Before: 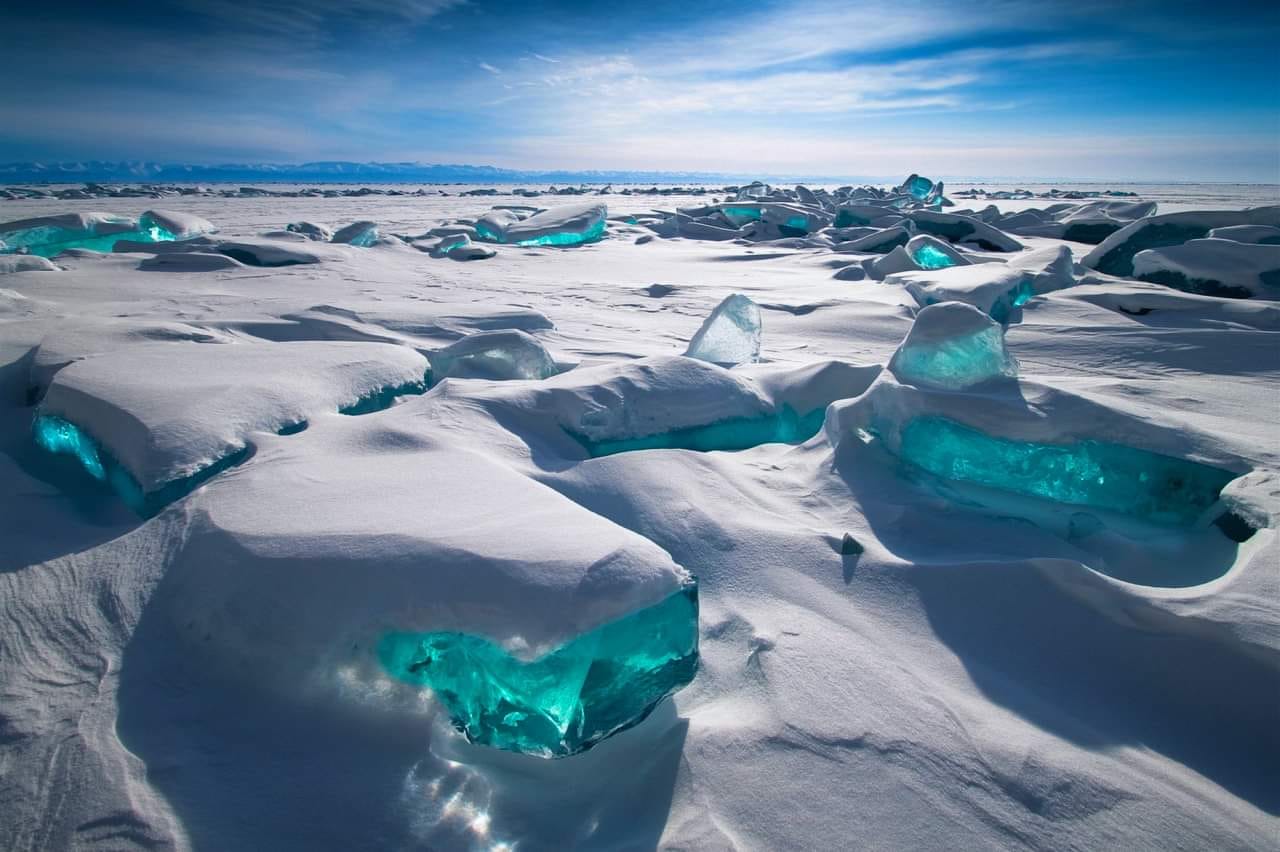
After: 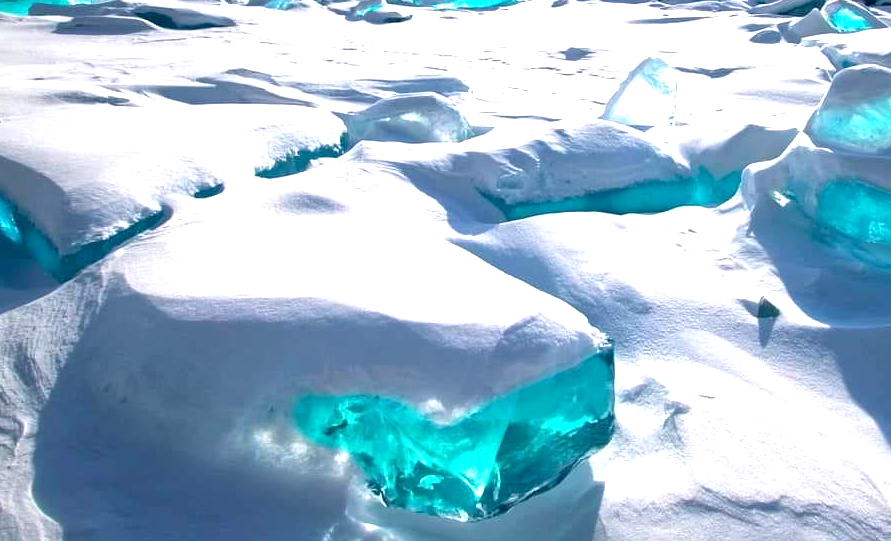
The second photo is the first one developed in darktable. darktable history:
exposure: black level correction 0.002, exposure 1.316 EV, compensate highlight preservation false
crop: left 6.61%, top 27.839%, right 23.753%, bottom 8.573%
